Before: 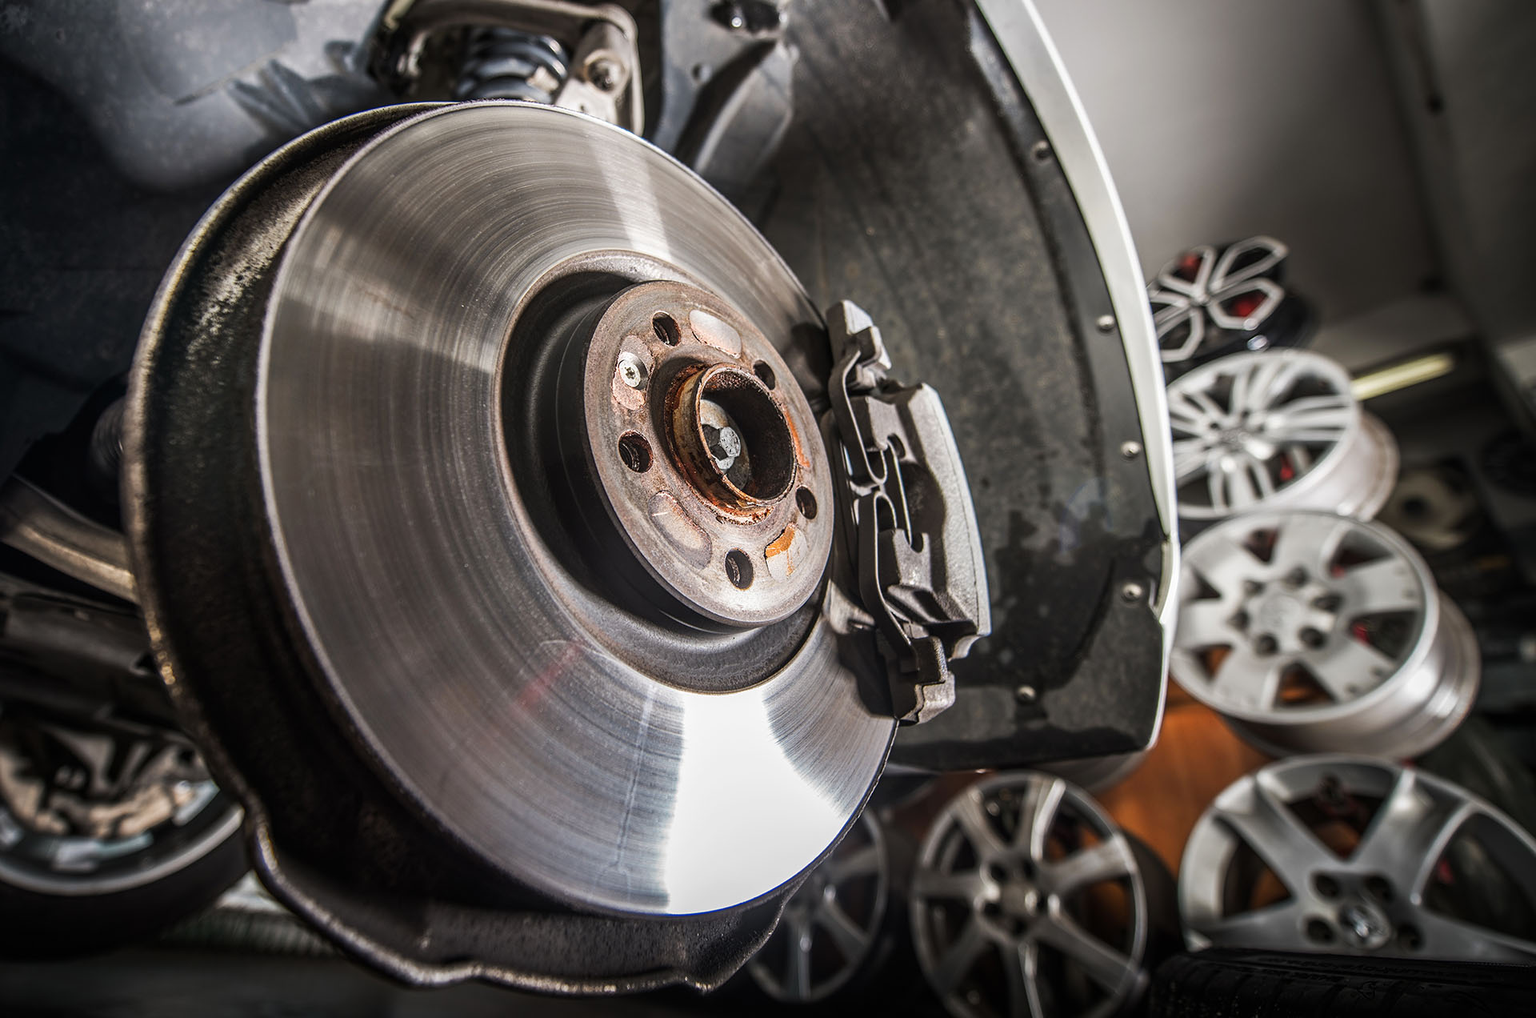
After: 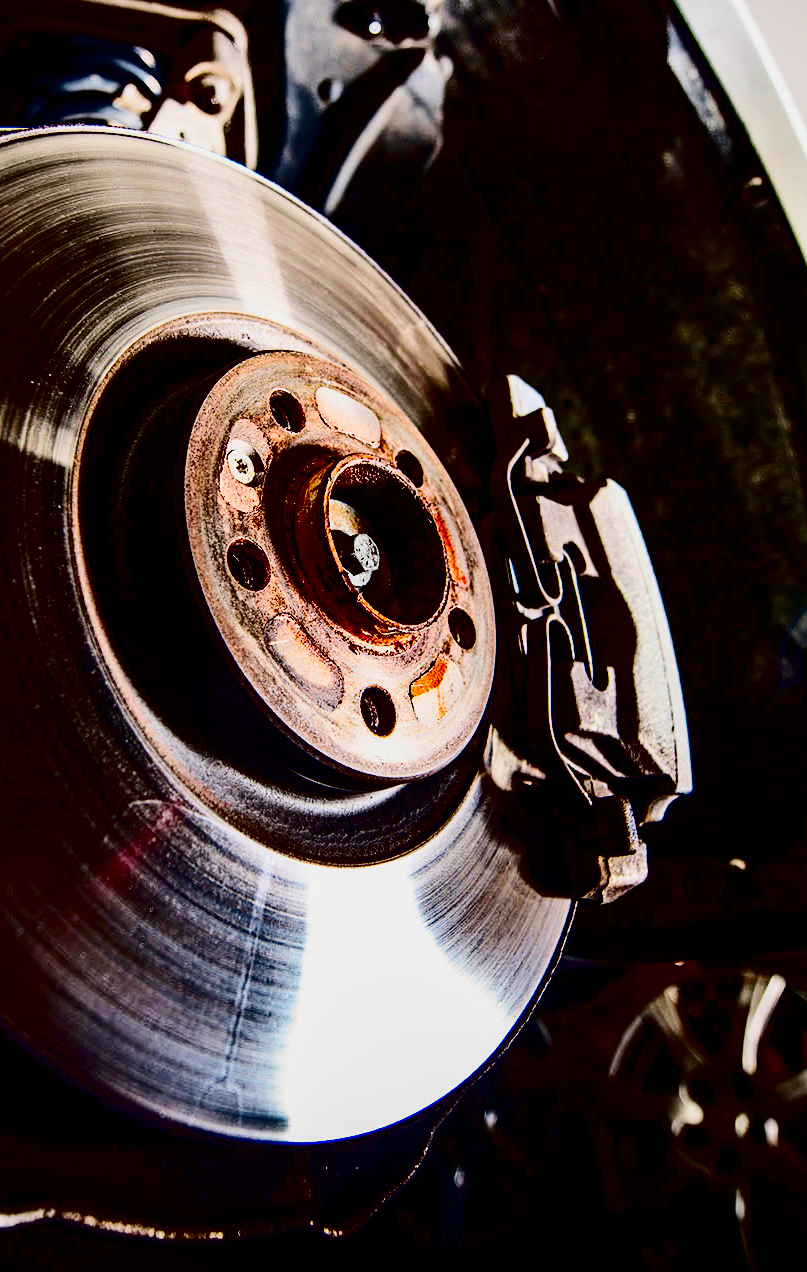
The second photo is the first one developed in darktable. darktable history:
tone equalizer: edges refinement/feathering 500, mask exposure compensation -1.57 EV, preserve details no
filmic rgb: middle gray luminance 29.97%, black relative exposure -8.93 EV, white relative exposure 6.99 EV, target black luminance 0%, hardness 2.91, latitude 1.63%, contrast 0.961, highlights saturation mix 5.53%, shadows ↔ highlights balance 11.92%
contrast brightness saturation: contrast 0.779, brightness -0.998, saturation 0.999
color balance rgb: perceptual saturation grading › global saturation 33.919%, perceptual brilliance grading › global brilliance 11.513%, global vibrance 9.573%
crop: left 28.45%, right 29.487%
